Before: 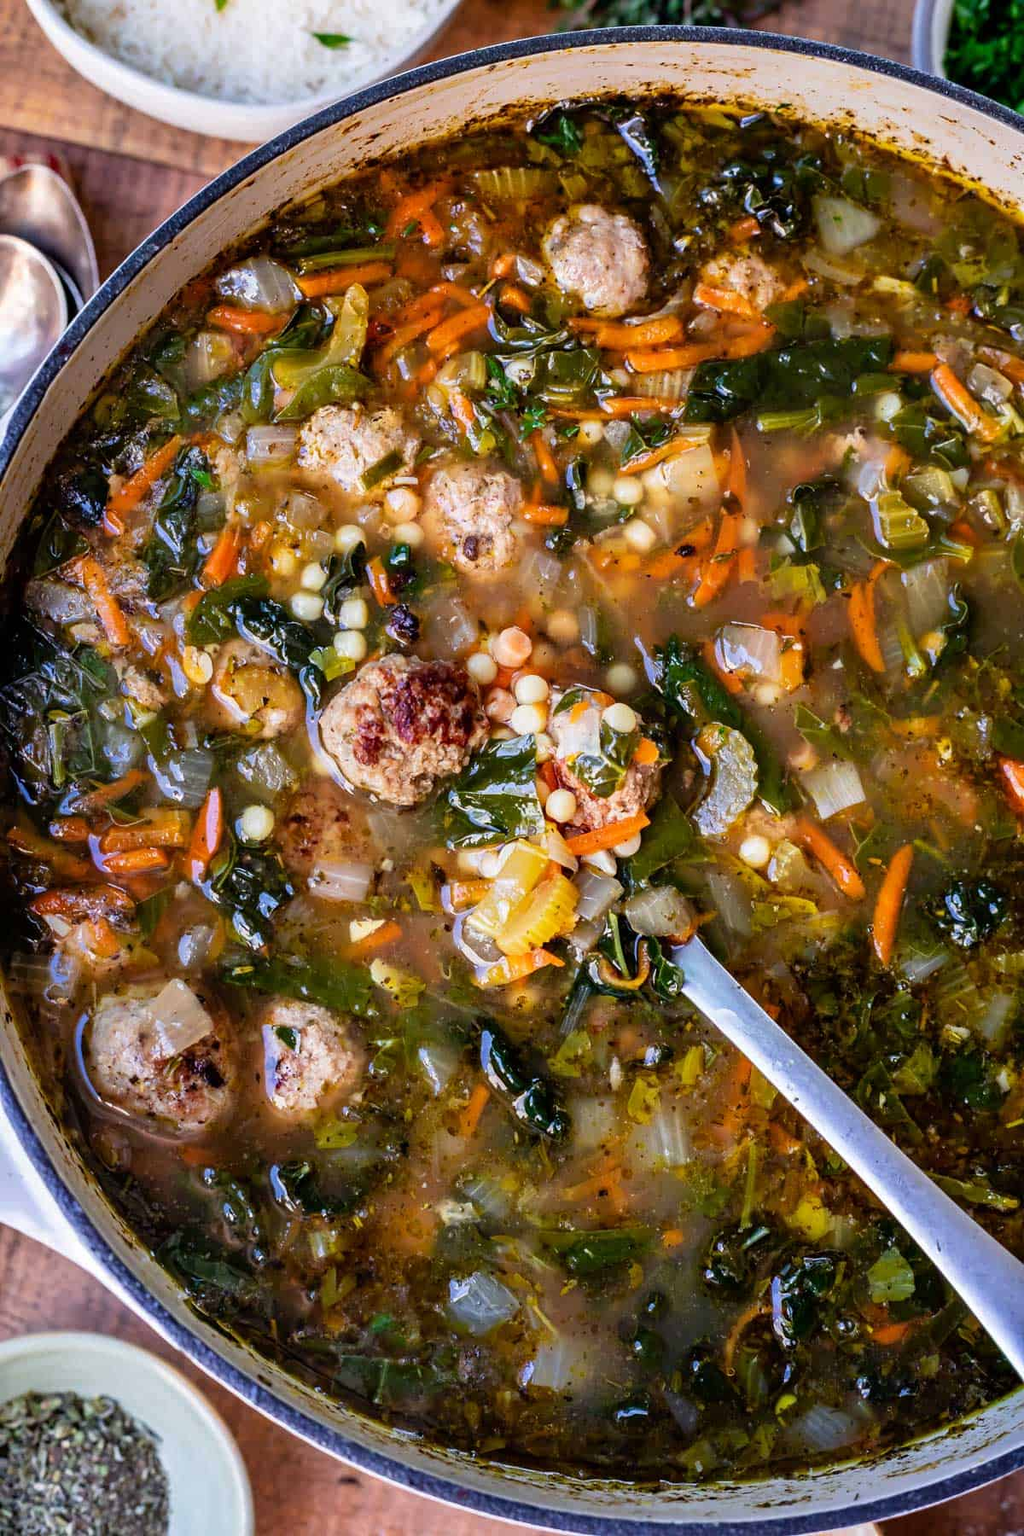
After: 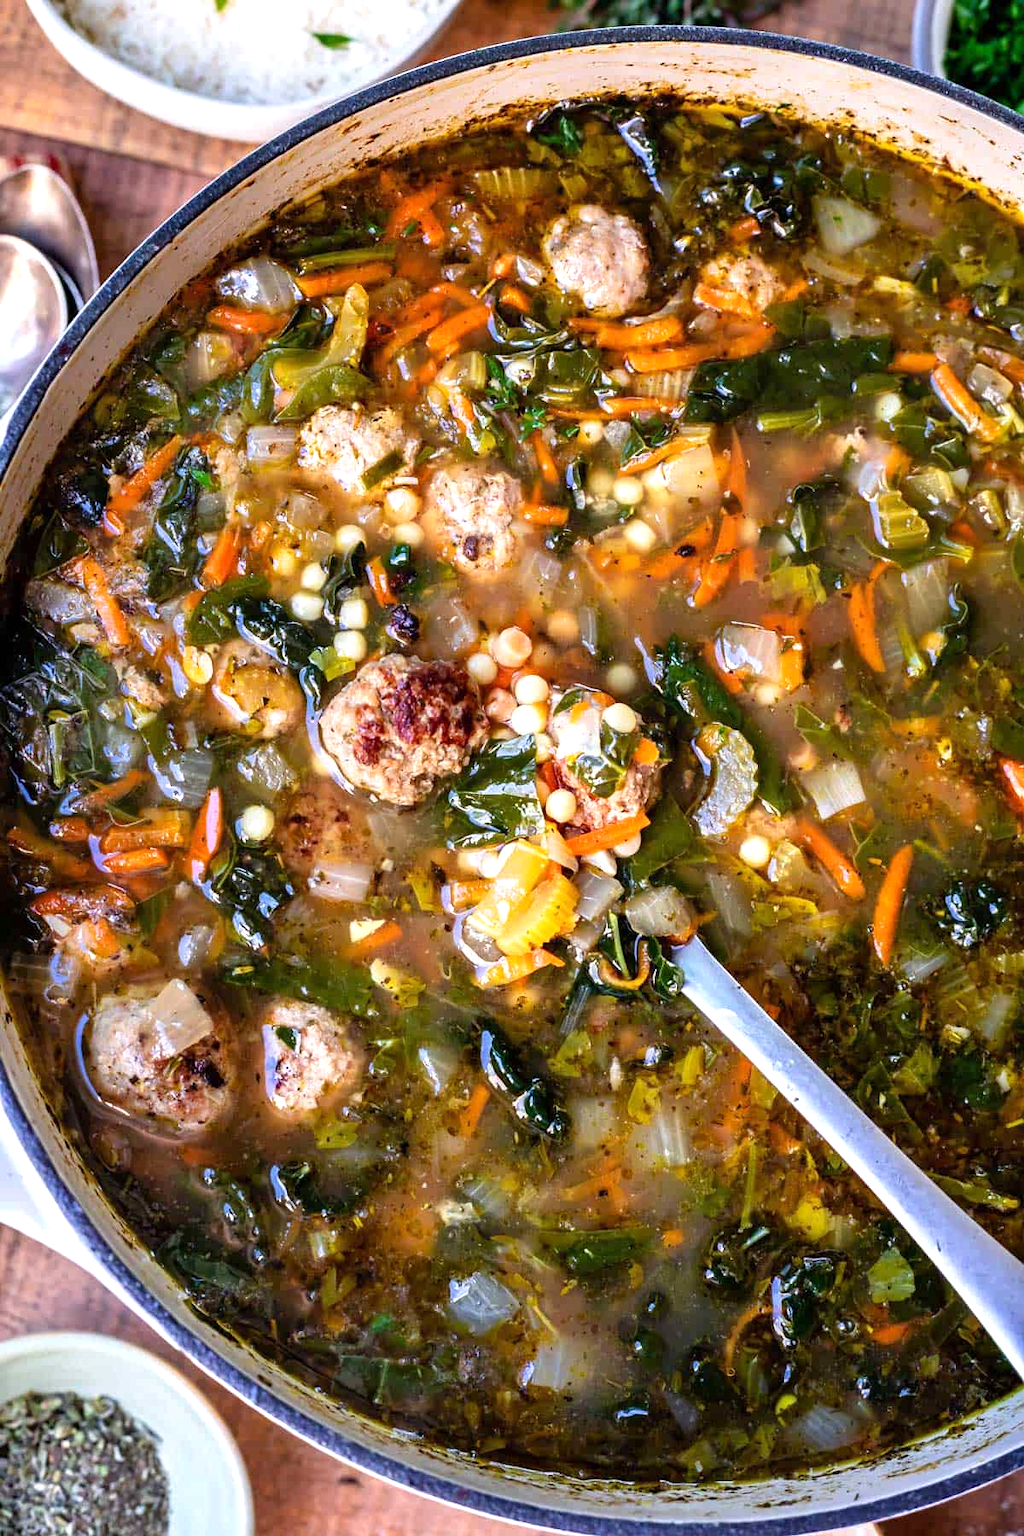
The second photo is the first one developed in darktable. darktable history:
exposure: exposure 0.495 EV, compensate highlight preservation false
